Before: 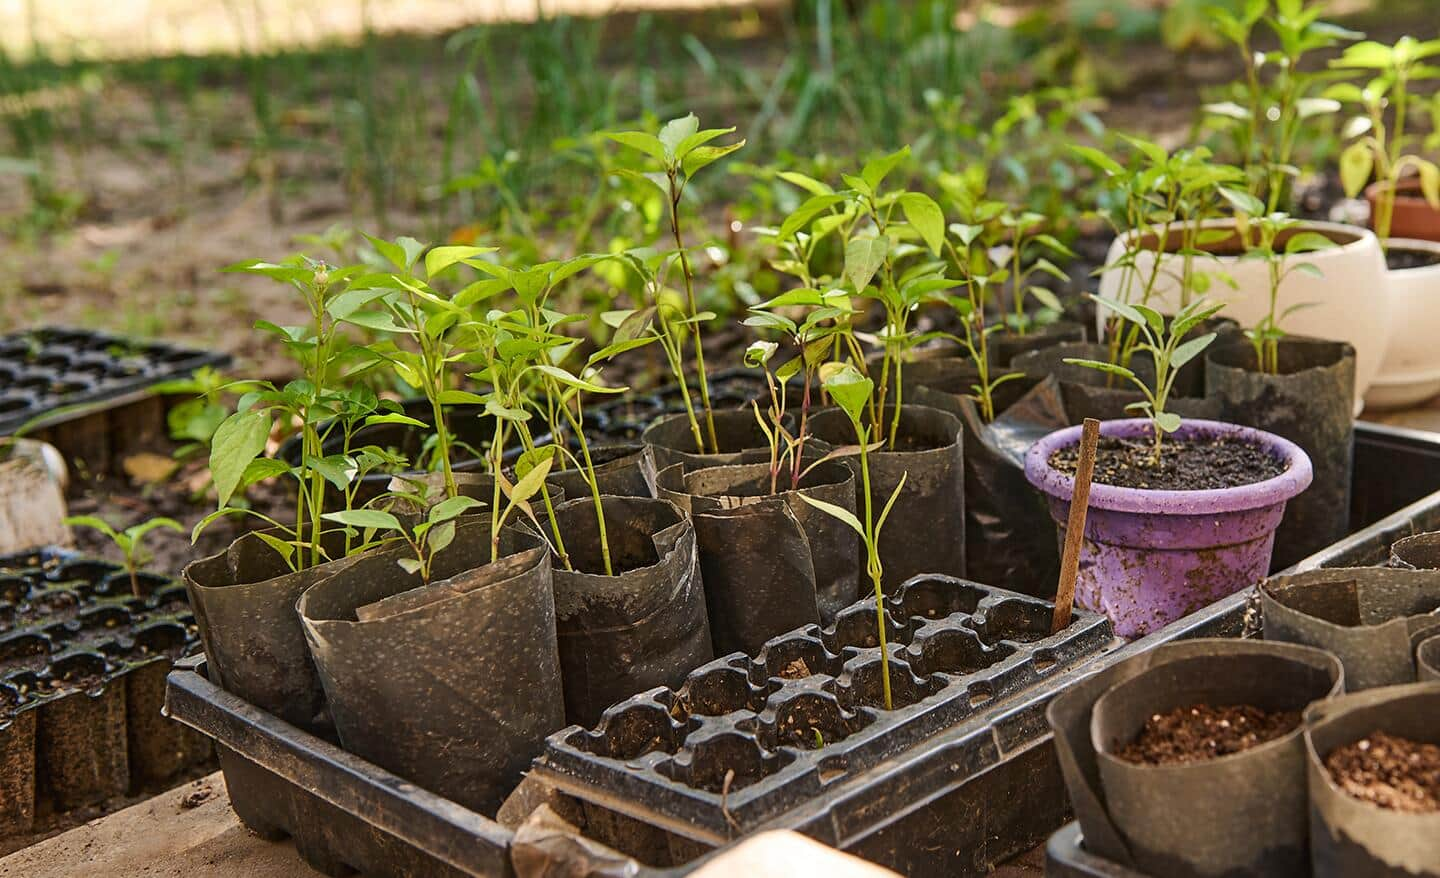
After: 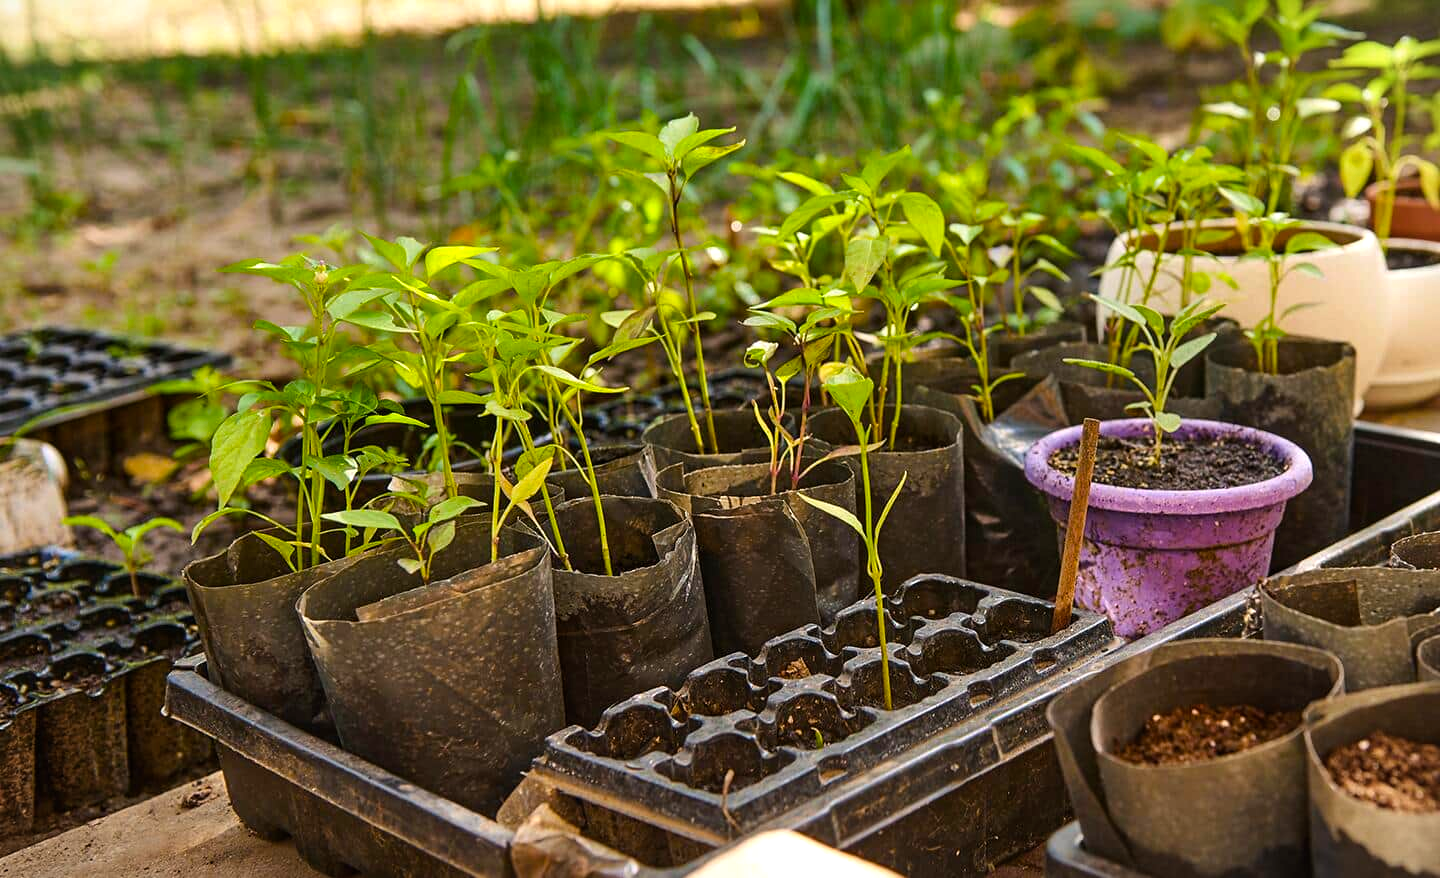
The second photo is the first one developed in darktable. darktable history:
vignetting: fall-off start 97.75%, fall-off radius 100.9%, width/height ratio 1.368
color balance rgb: perceptual saturation grading › global saturation 10.195%, perceptual brilliance grading › global brilliance 2.851%, perceptual brilliance grading › highlights -2.21%, perceptual brilliance grading › shadows 3.226%, global vibrance 35.014%, contrast 9.85%
